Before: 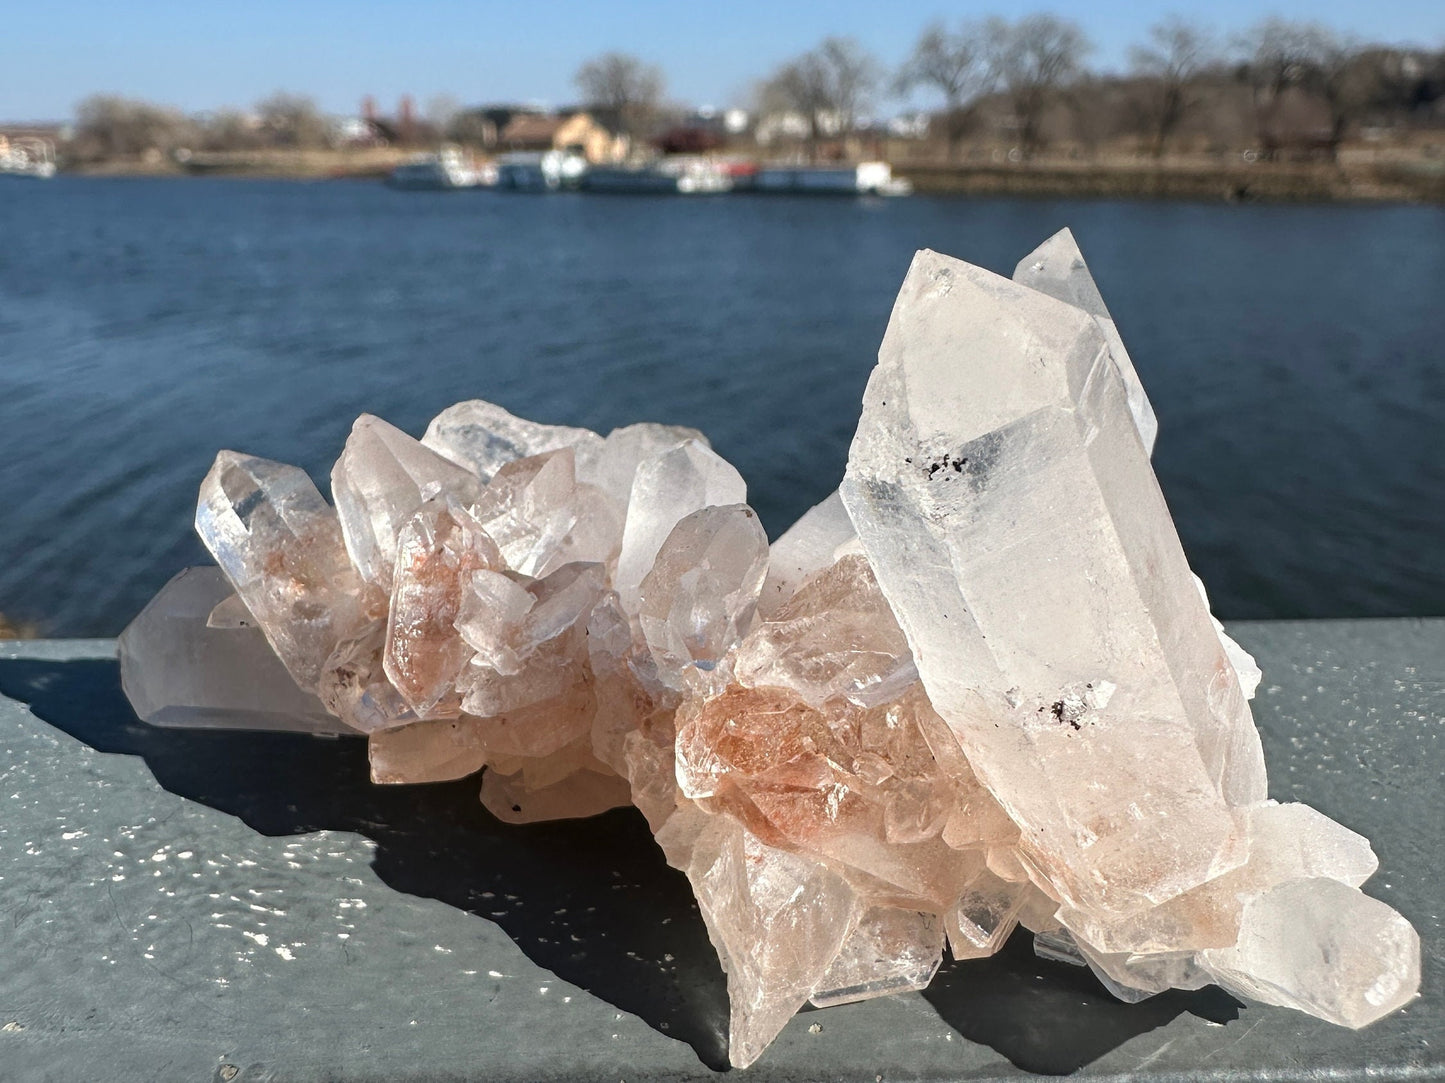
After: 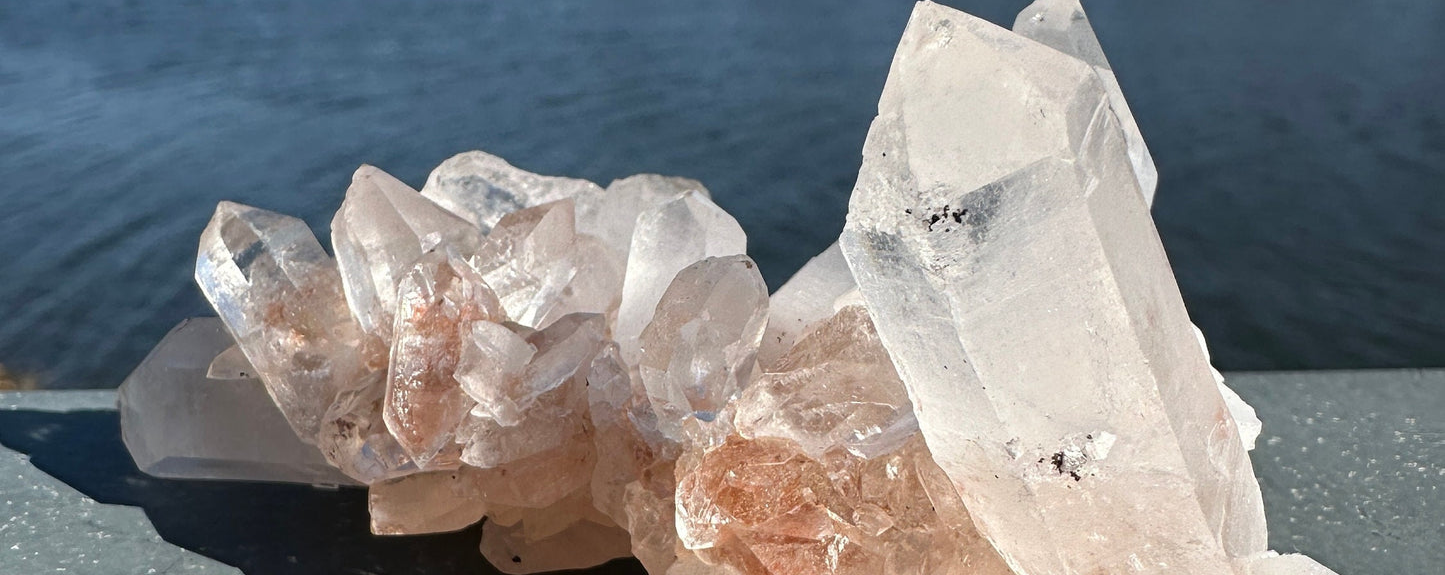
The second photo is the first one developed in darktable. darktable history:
crop and rotate: top 23.064%, bottom 23.782%
